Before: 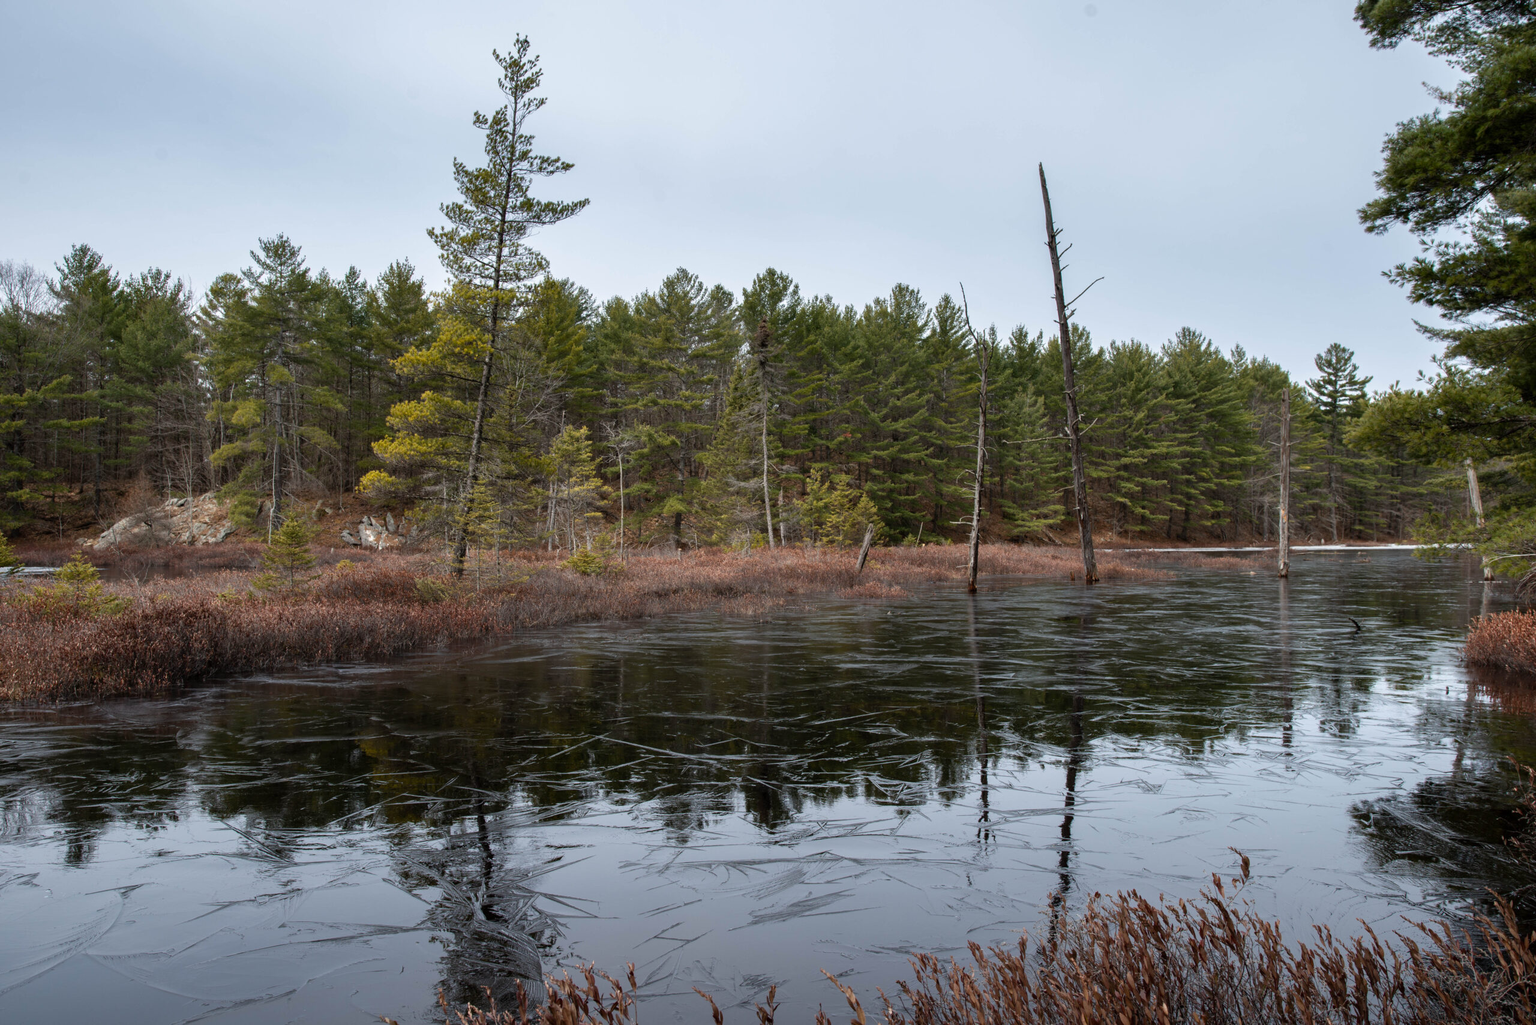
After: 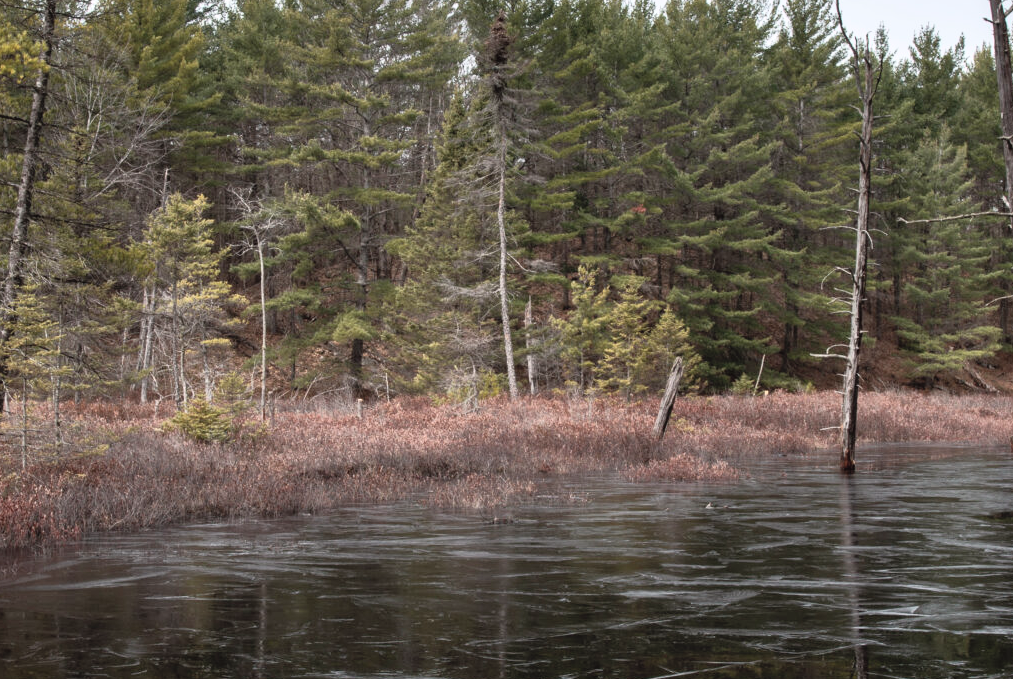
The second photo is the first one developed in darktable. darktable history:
tone curve: curves: ch0 [(0.003, 0.029) (0.188, 0.252) (0.46, 0.56) (0.608, 0.748) (0.871, 0.955) (1, 1)]; ch1 [(0, 0) (0.35, 0.356) (0.45, 0.453) (0.508, 0.515) (0.618, 0.634) (1, 1)]; ch2 [(0, 0) (0.456, 0.469) (0.5, 0.5) (0.634, 0.625) (1, 1)], color space Lab, independent channels, preserve colors none
crop: left 30.229%, top 30.218%, right 30.192%, bottom 30.02%
contrast brightness saturation: saturation -0.15
